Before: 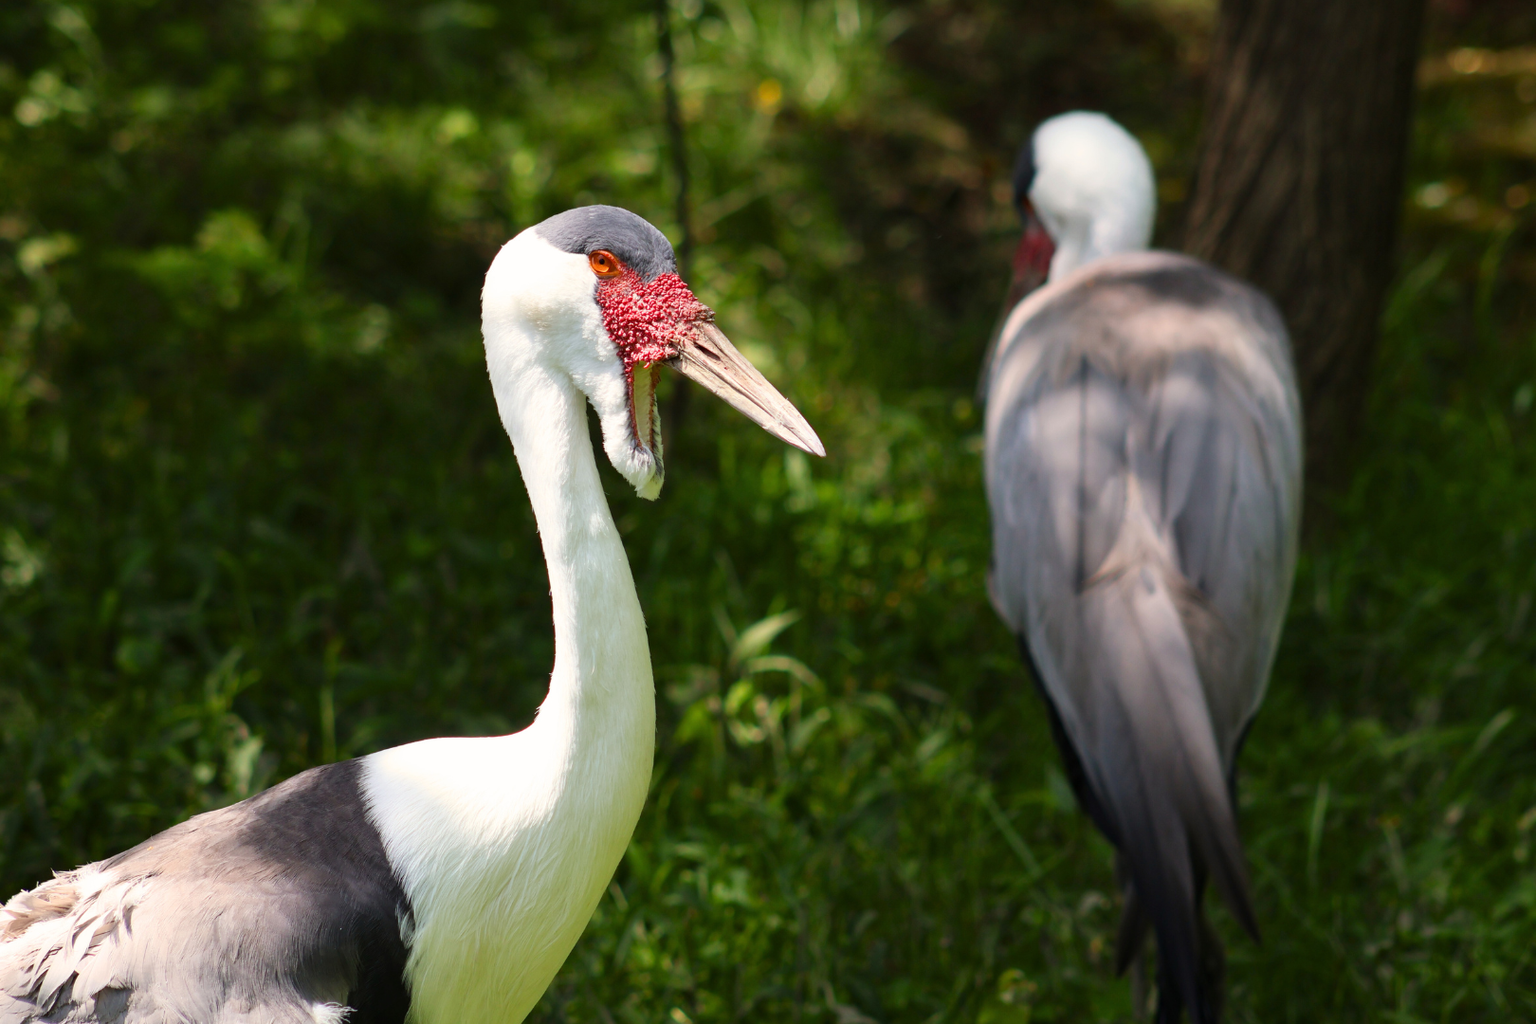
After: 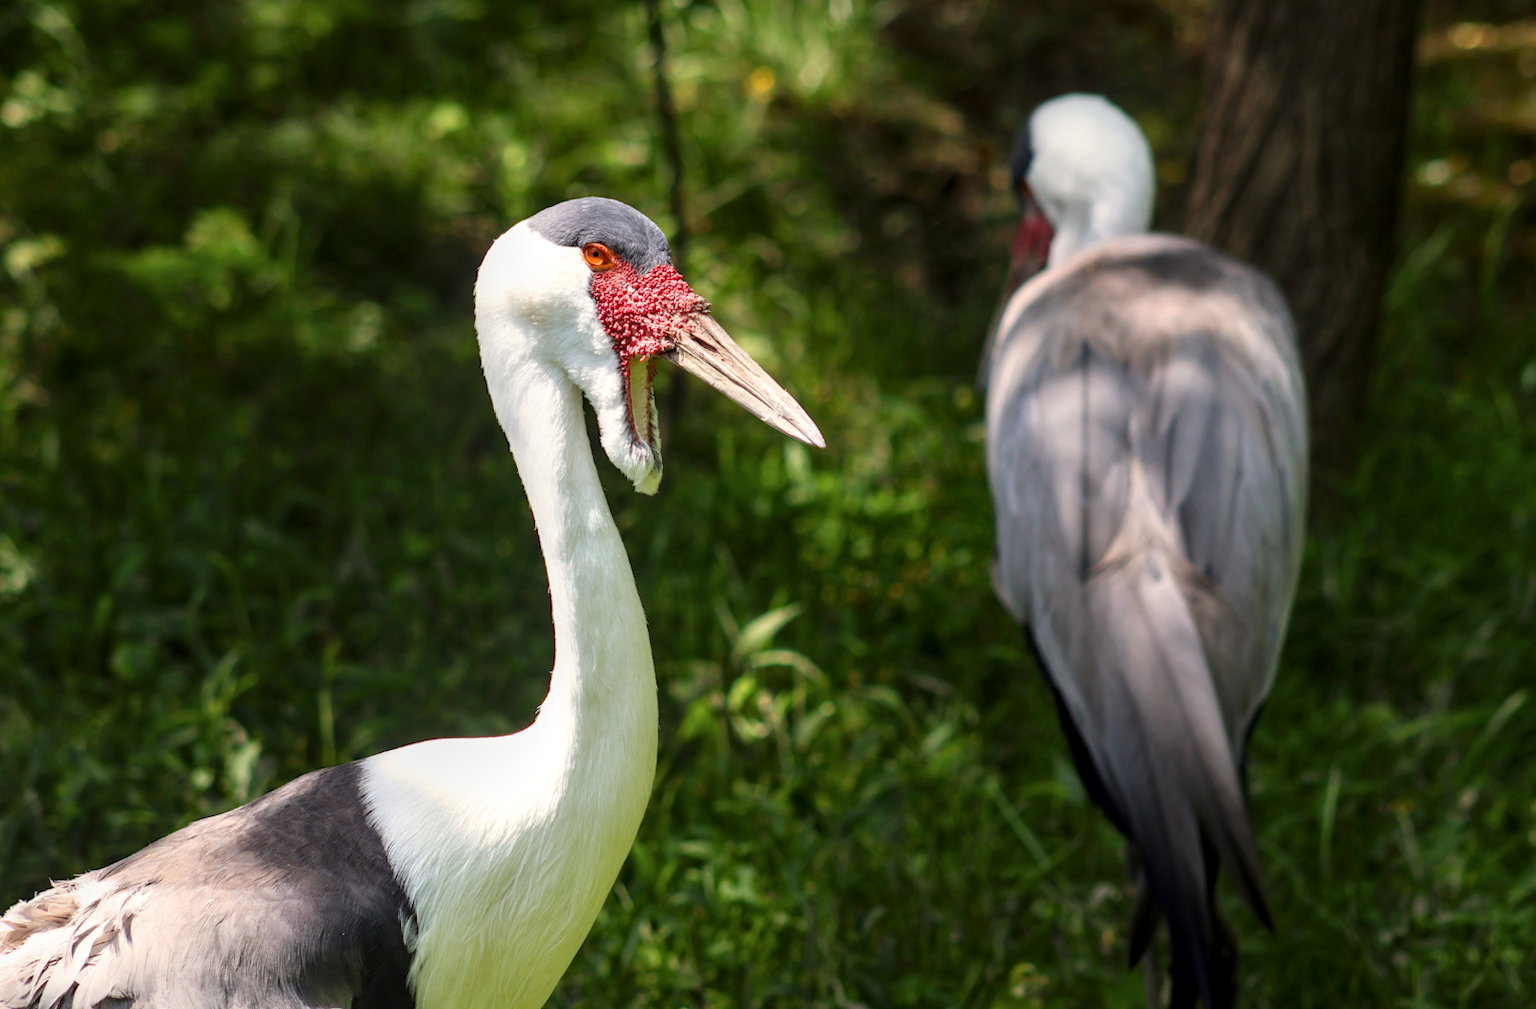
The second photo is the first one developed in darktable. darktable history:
rotate and perspective: rotation -1°, crop left 0.011, crop right 0.989, crop top 0.025, crop bottom 0.975
local contrast: detail 130%
